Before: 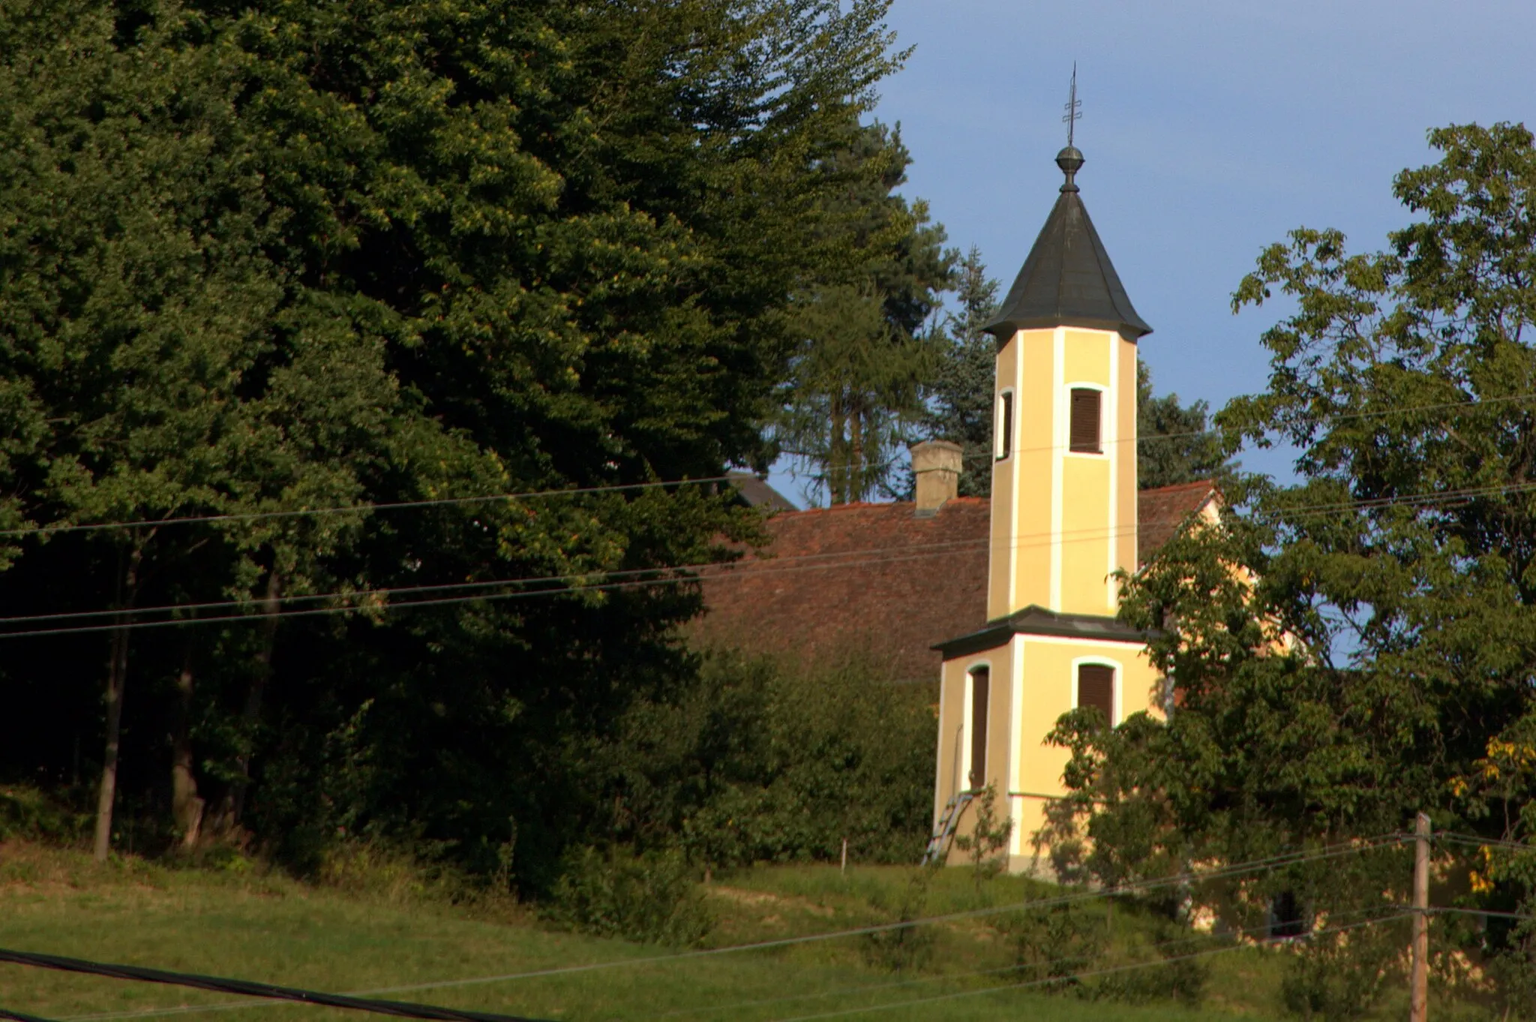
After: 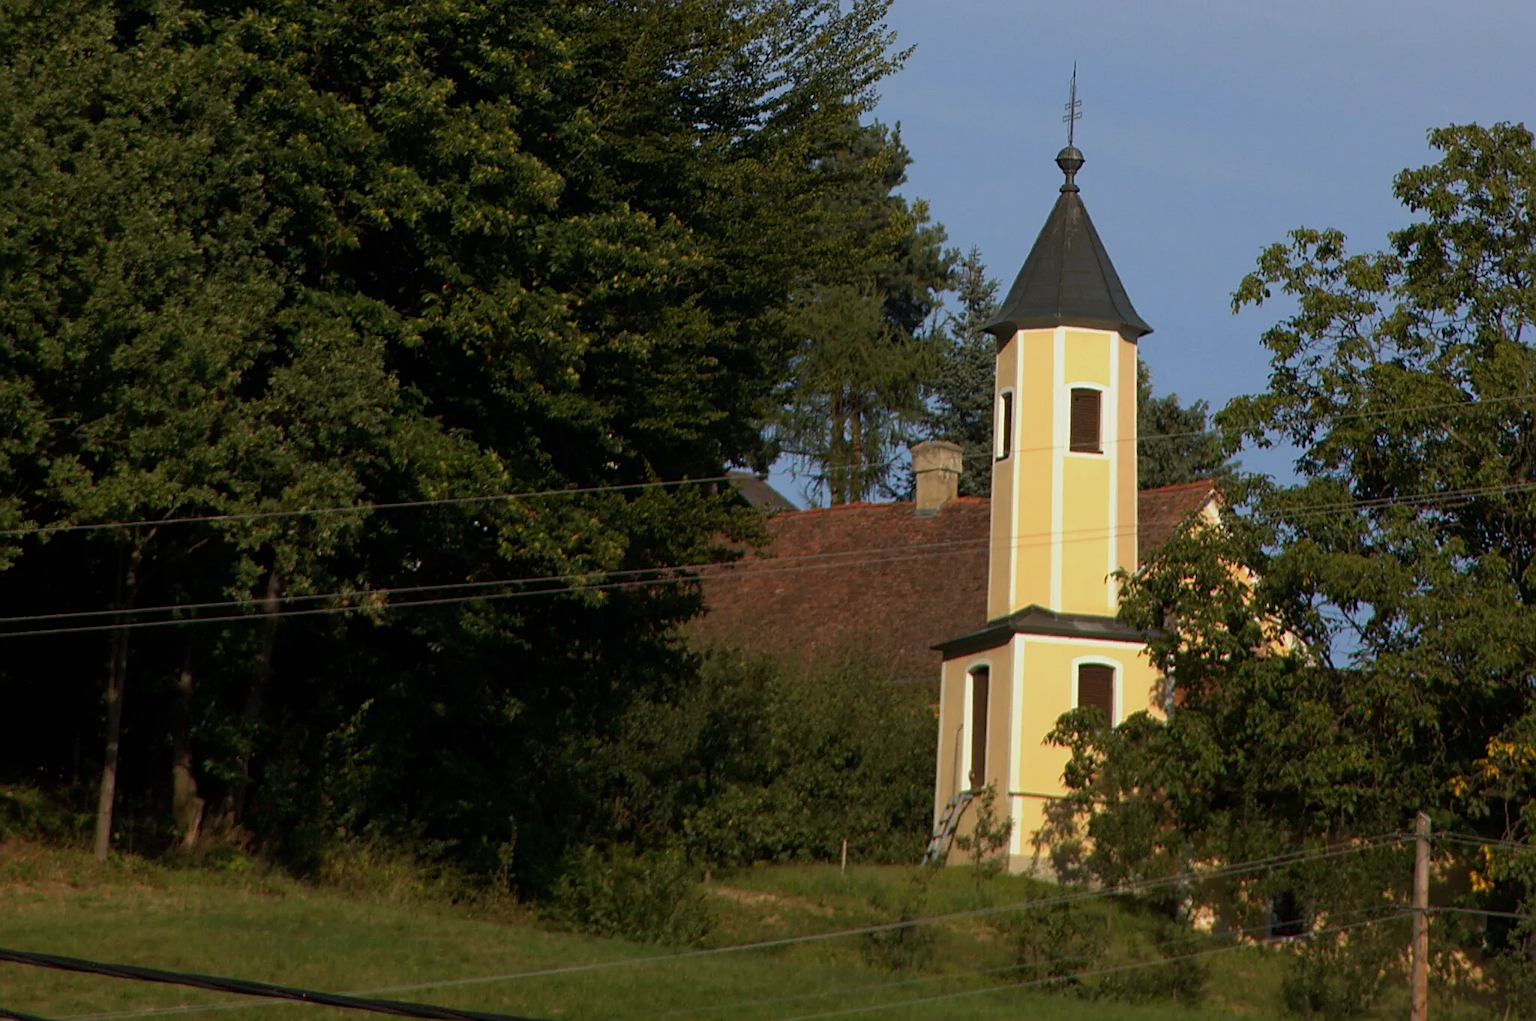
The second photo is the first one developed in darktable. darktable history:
sharpen: on, module defaults
exposure: exposure -0.36 EV, compensate highlight preservation false
